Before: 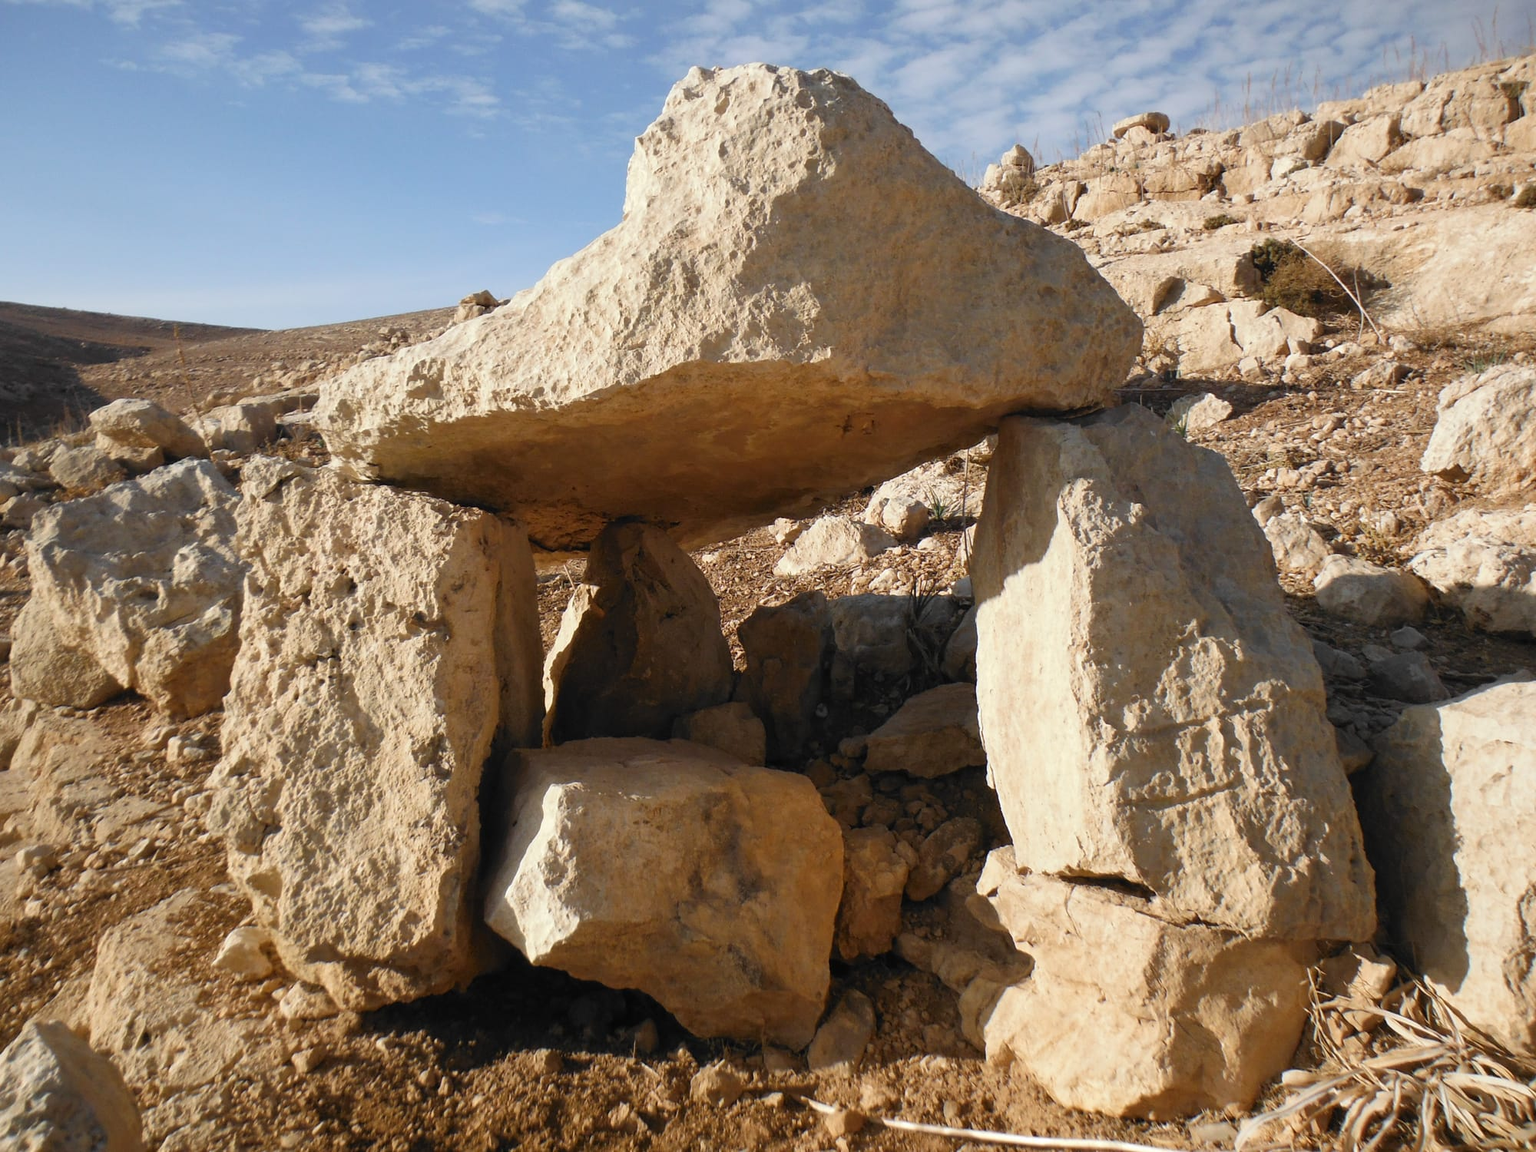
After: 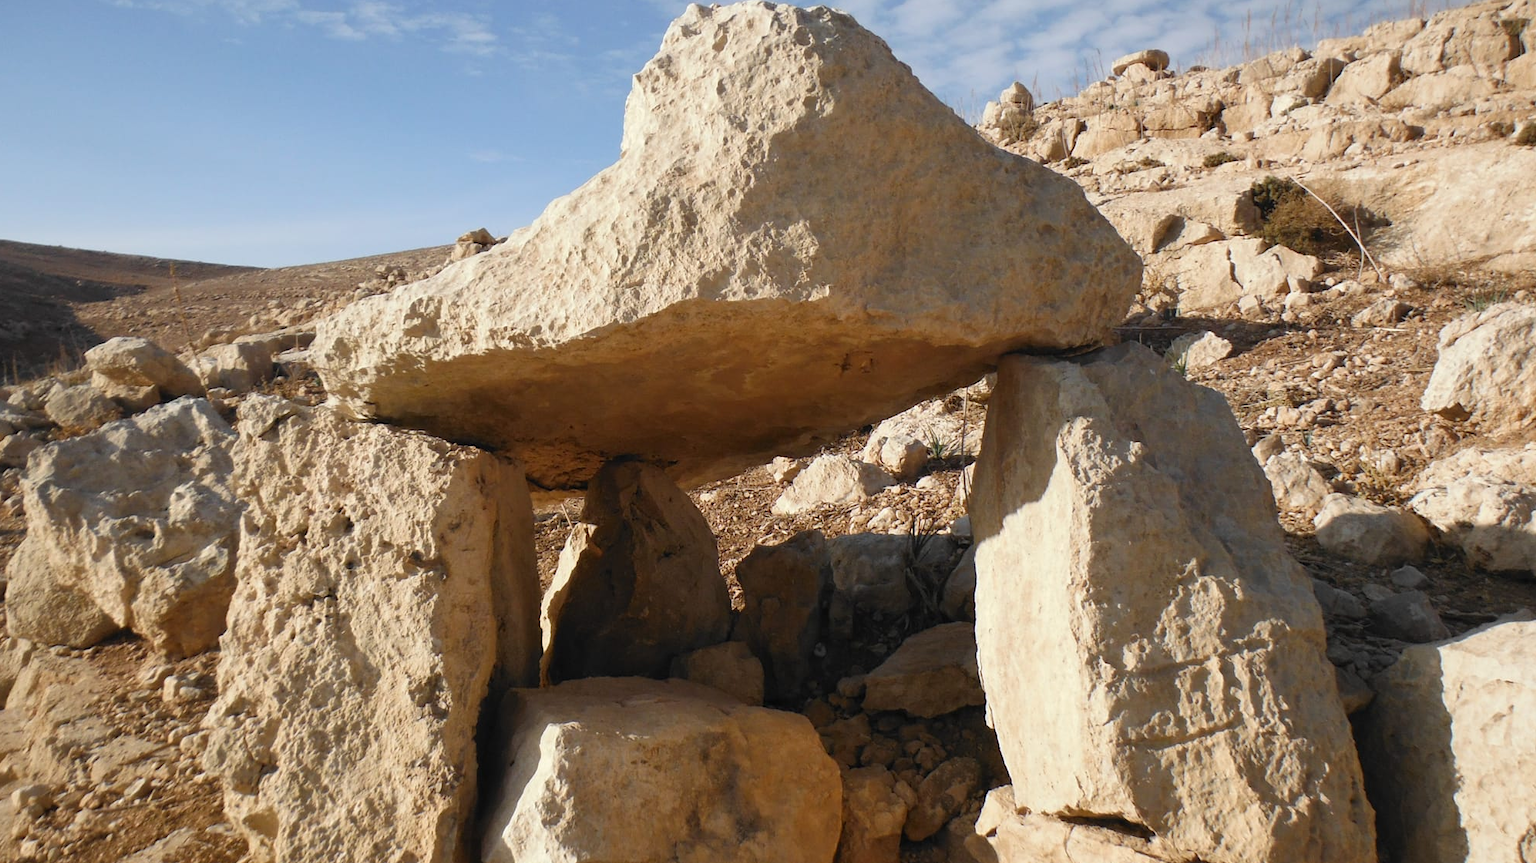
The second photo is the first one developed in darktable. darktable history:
crop: left 0.322%, top 5.507%, bottom 19.727%
